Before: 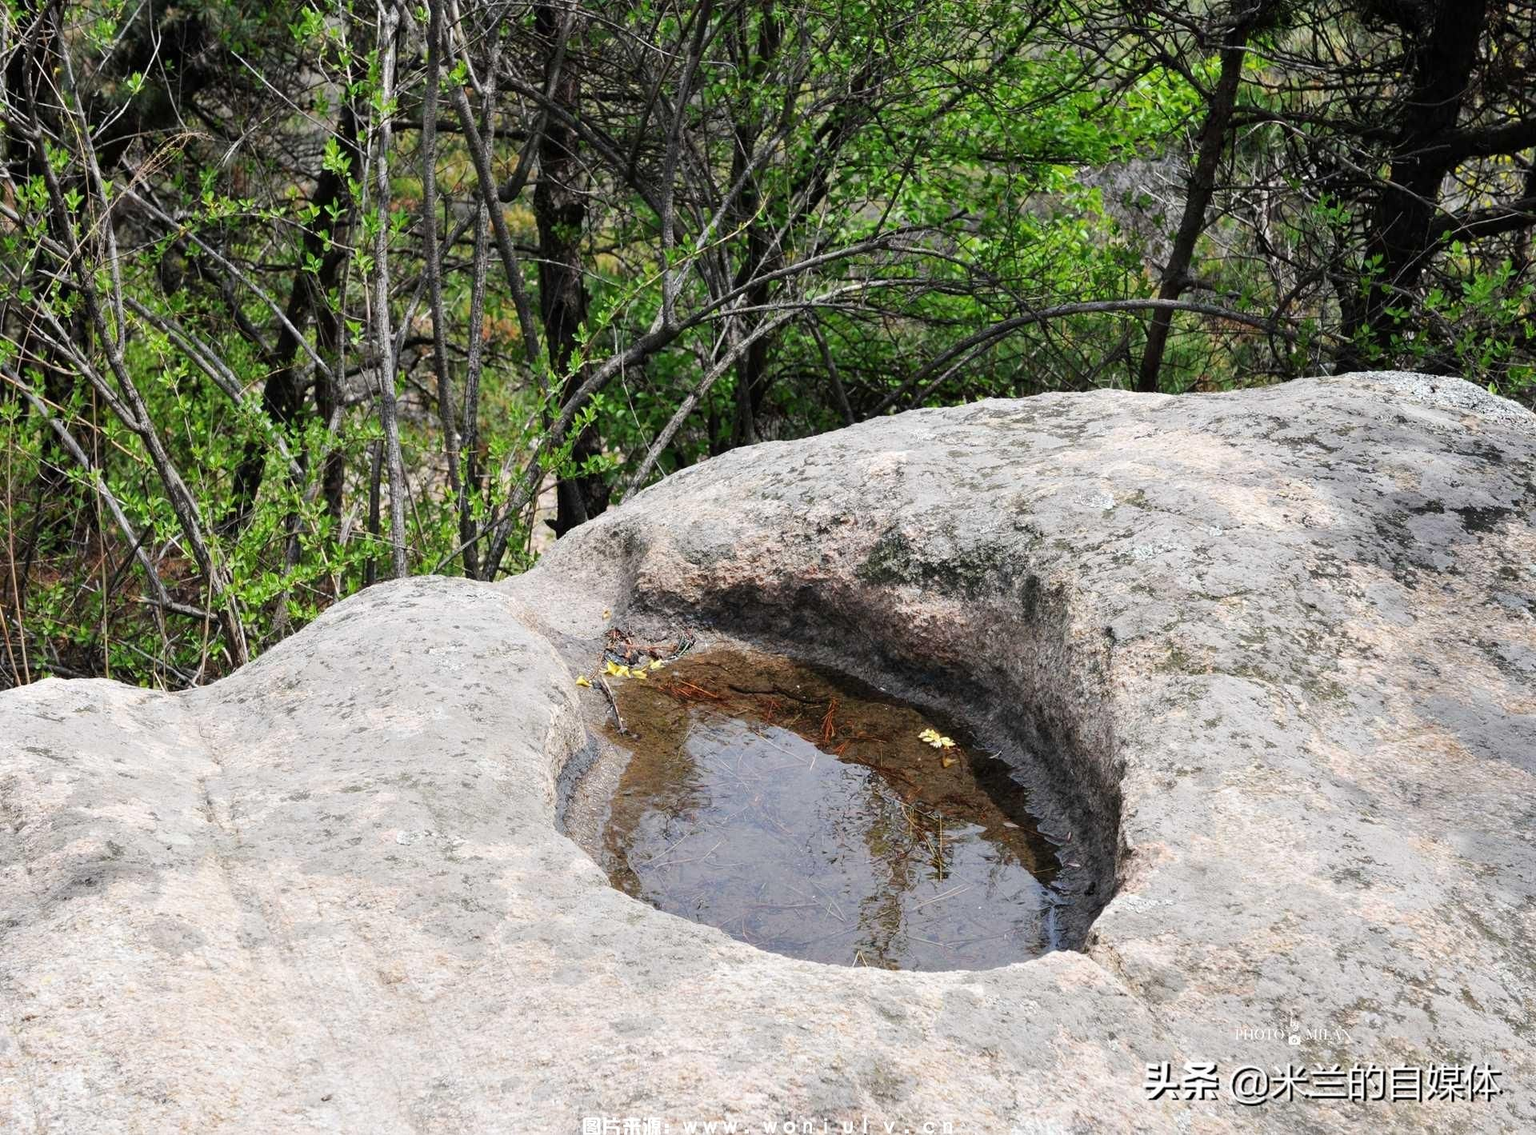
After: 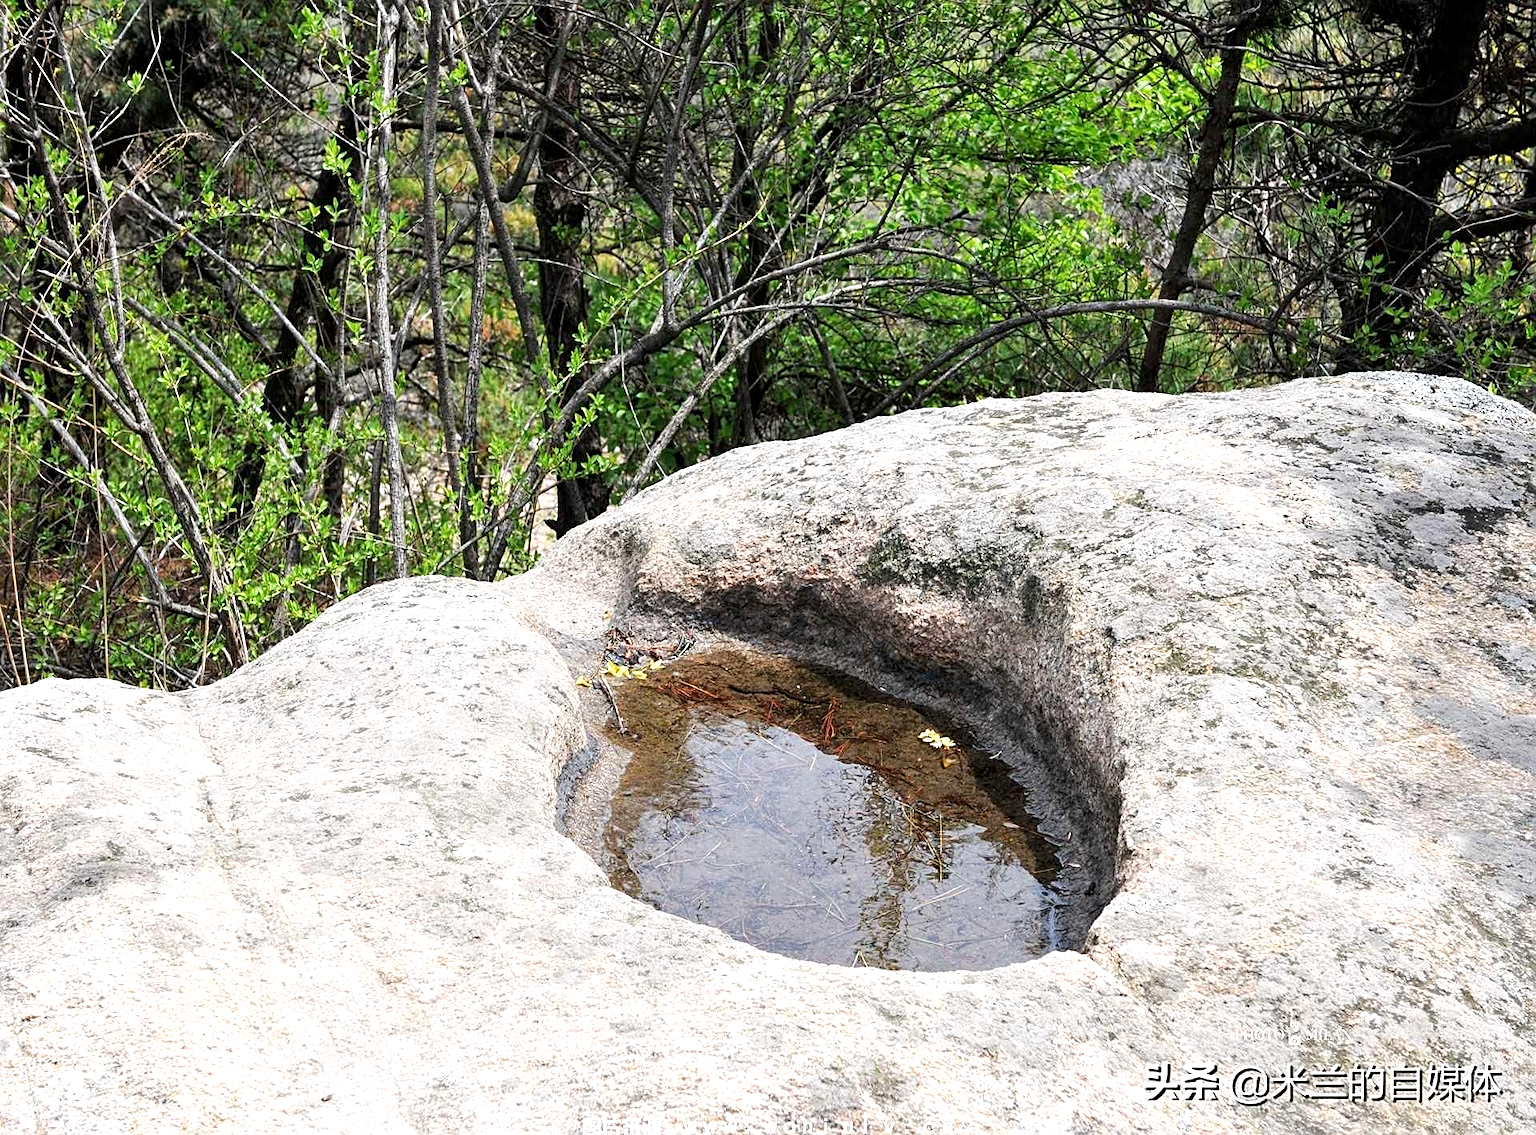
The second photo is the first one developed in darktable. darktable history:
exposure: black level correction 0.001, exposure 0.5 EV, compensate exposure bias true, compensate highlight preservation false
sharpen: on, module defaults
local contrast: highlights 100%, shadows 100%, detail 120%, midtone range 0.2
